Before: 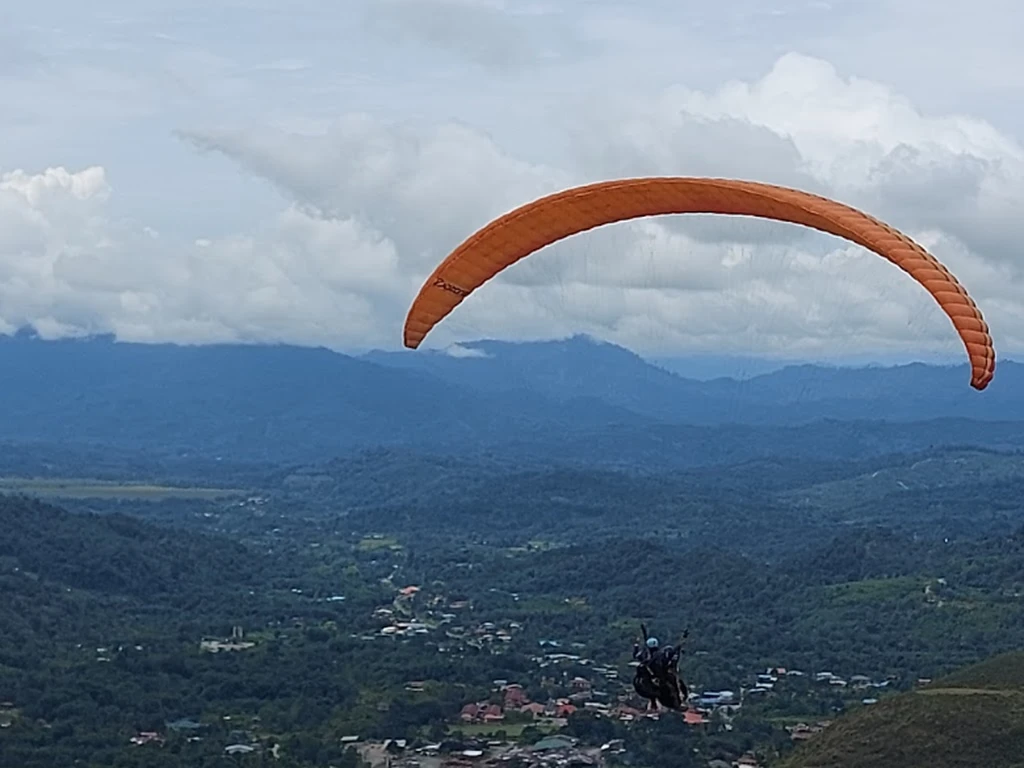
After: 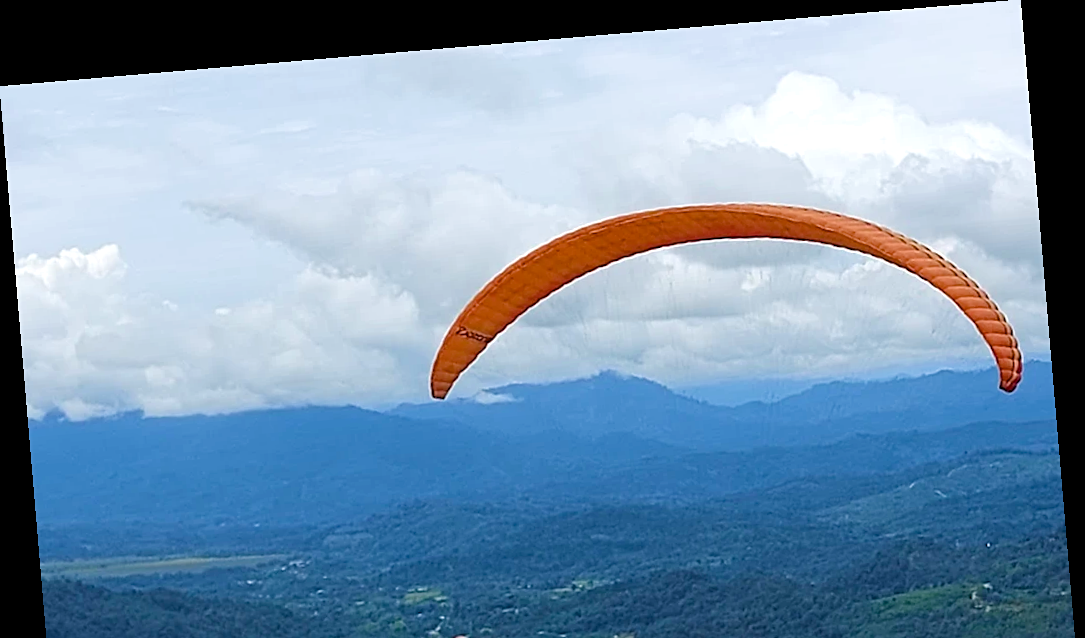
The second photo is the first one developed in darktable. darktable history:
crop: bottom 24.988%
color balance rgb: perceptual saturation grading › global saturation 20%, perceptual saturation grading › highlights -50%, perceptual saturation grading › shadows 30%, perceptual brilliance grading › global brilliance 10%, perceptual brilliance grading › shadows 15%
sharpen: amount 0.2
velvia: on, module defaults
rotate and perspective: rotation -4.86°, automatic cropping off
